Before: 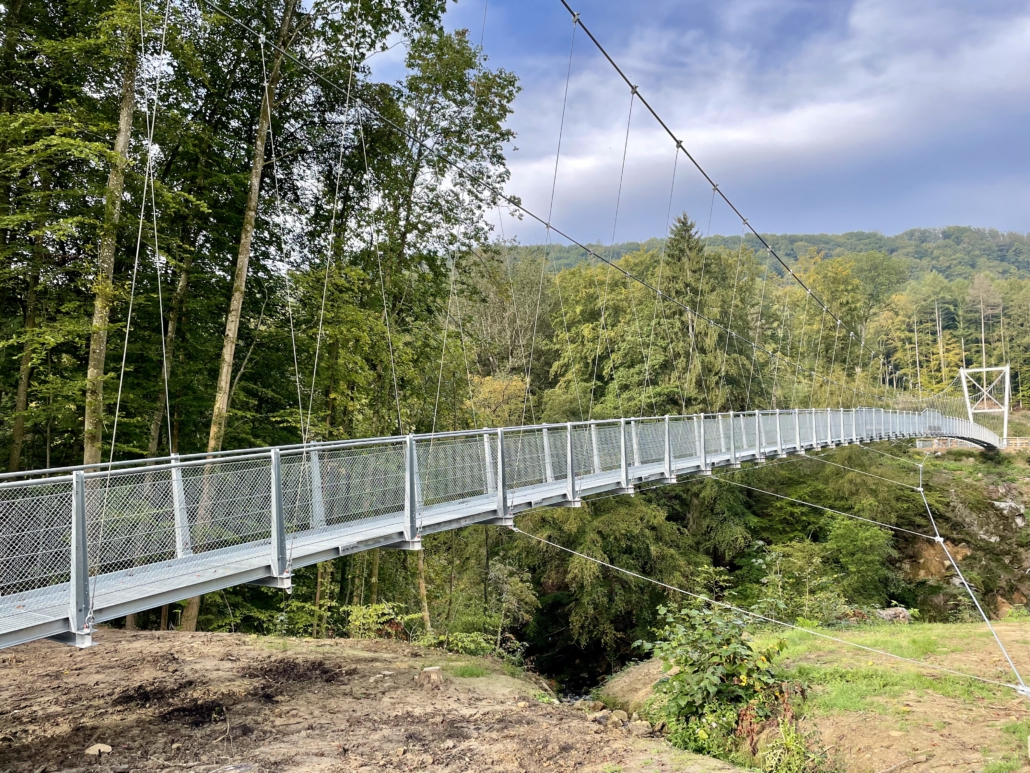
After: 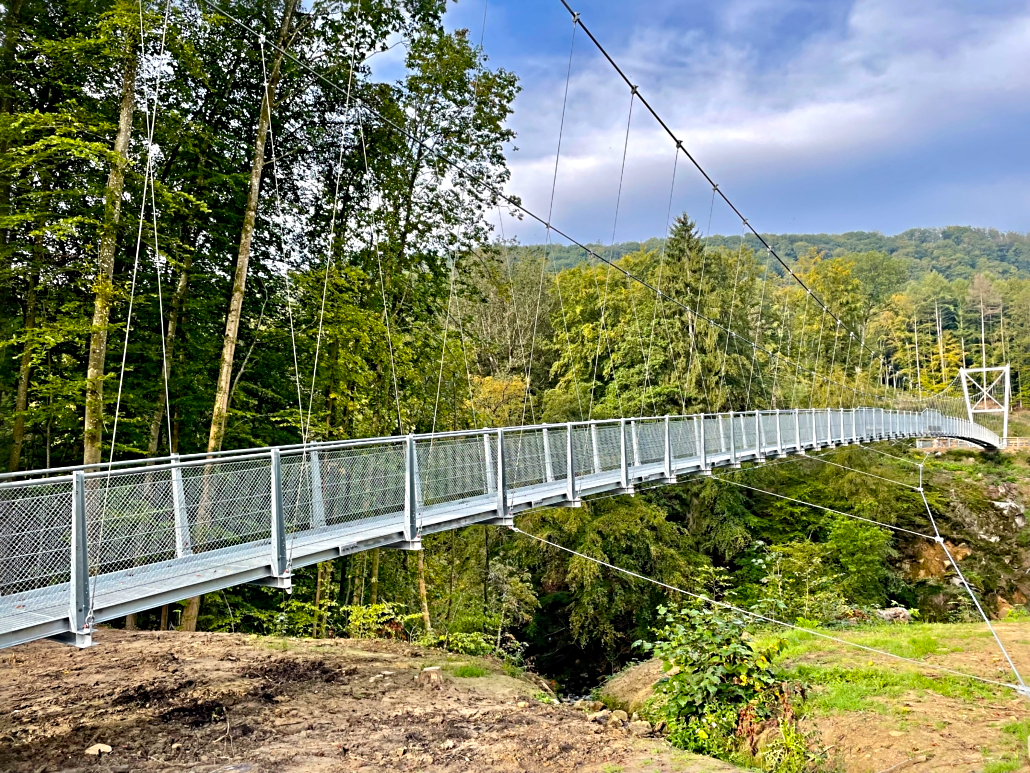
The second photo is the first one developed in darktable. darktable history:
sharpen: radius 4.883
color balance: output saturation 120%
